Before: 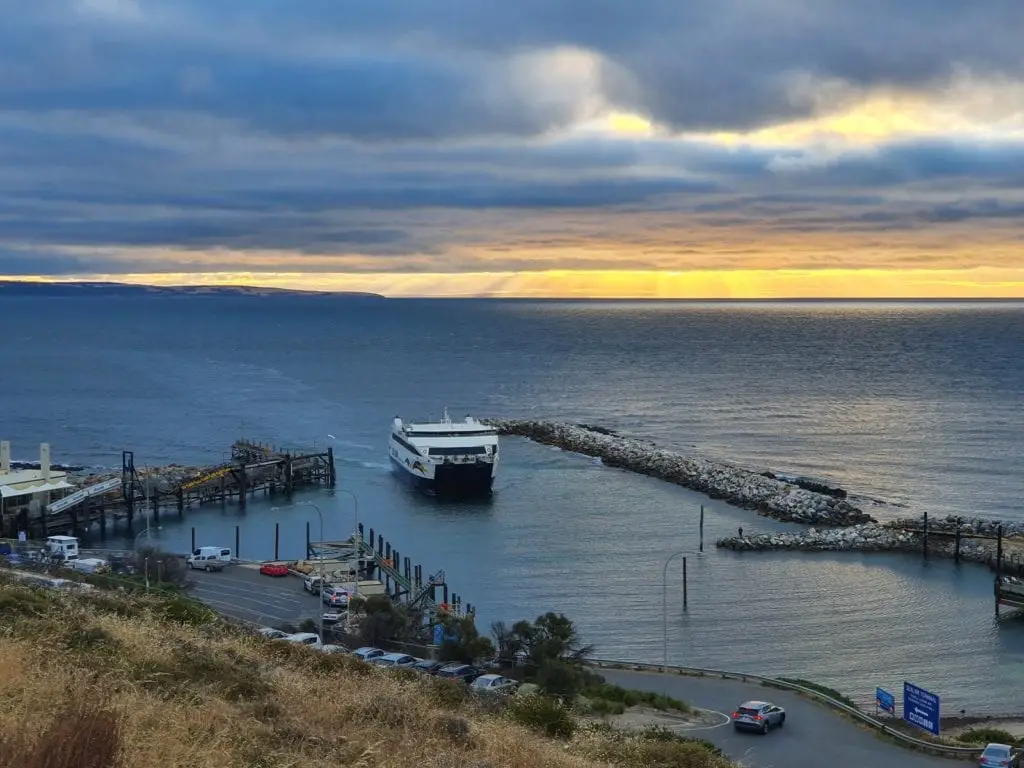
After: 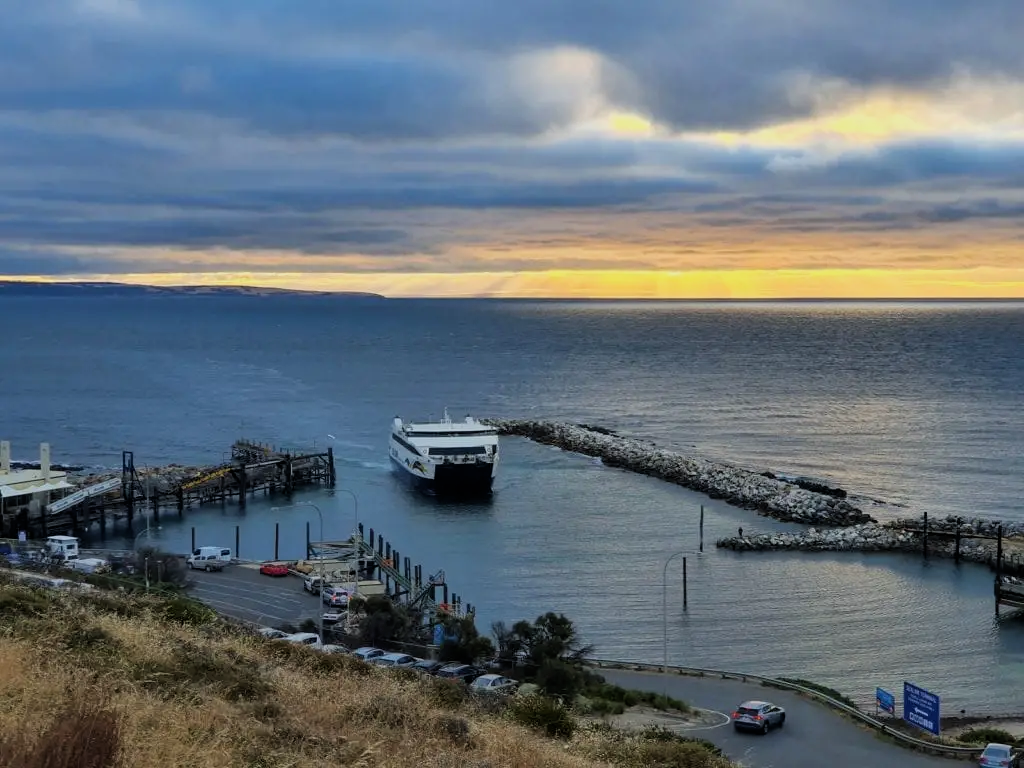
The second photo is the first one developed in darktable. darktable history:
filmic rgb: middle gray luminance 9.42%, black relative exposure -10.61 EV, white relative exposure 3.45 EV, target black luminance 0%, hardness 5.95, latitude 59.58%, contrast 1.09, highlights saturation mix 3.52%, shadows ↔ highlights balance 28.99%, color science v6 (2022)
